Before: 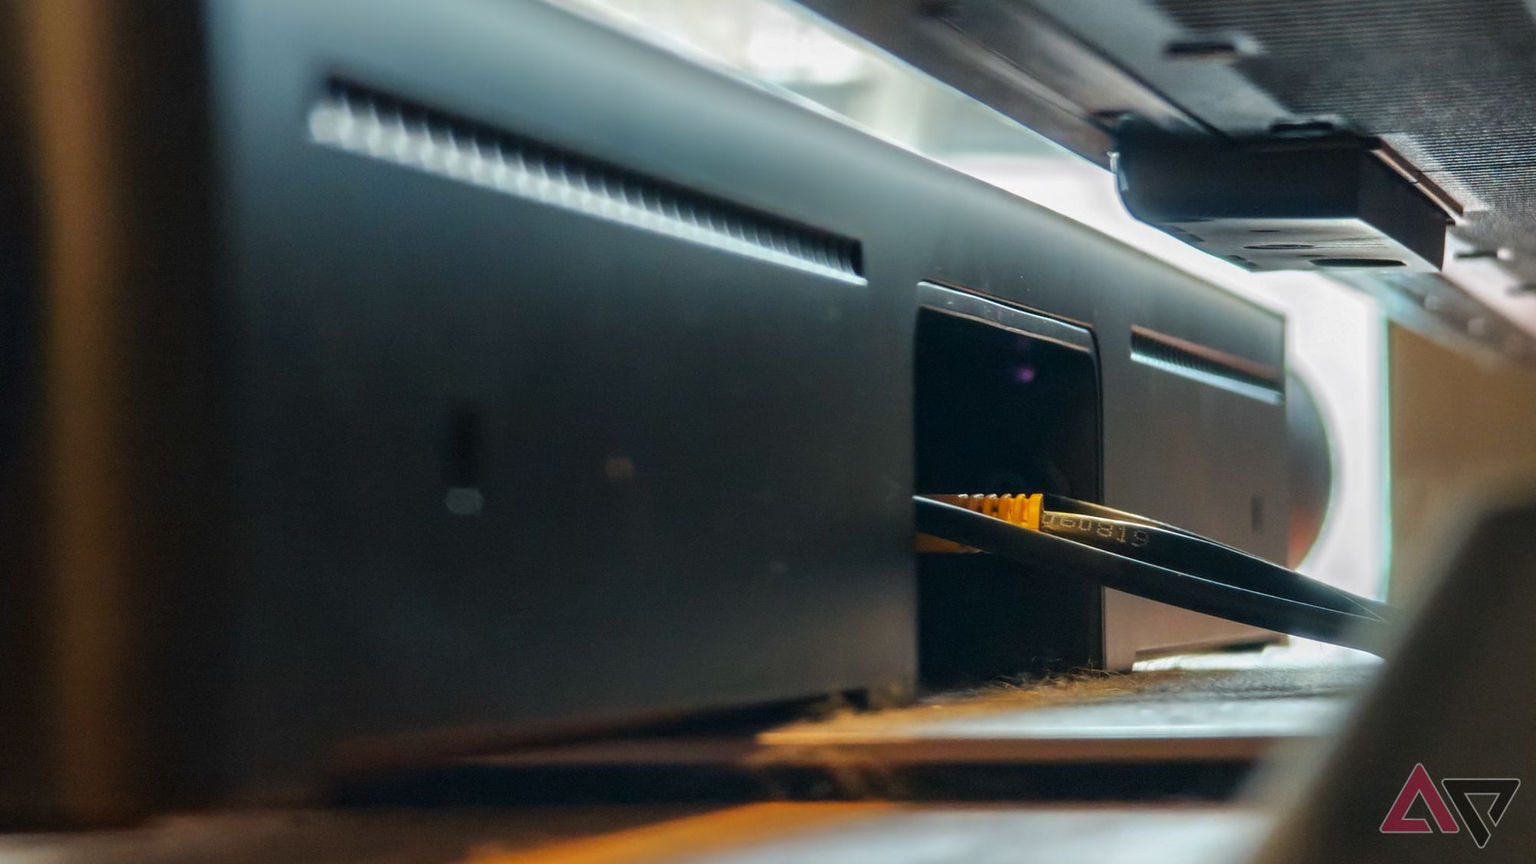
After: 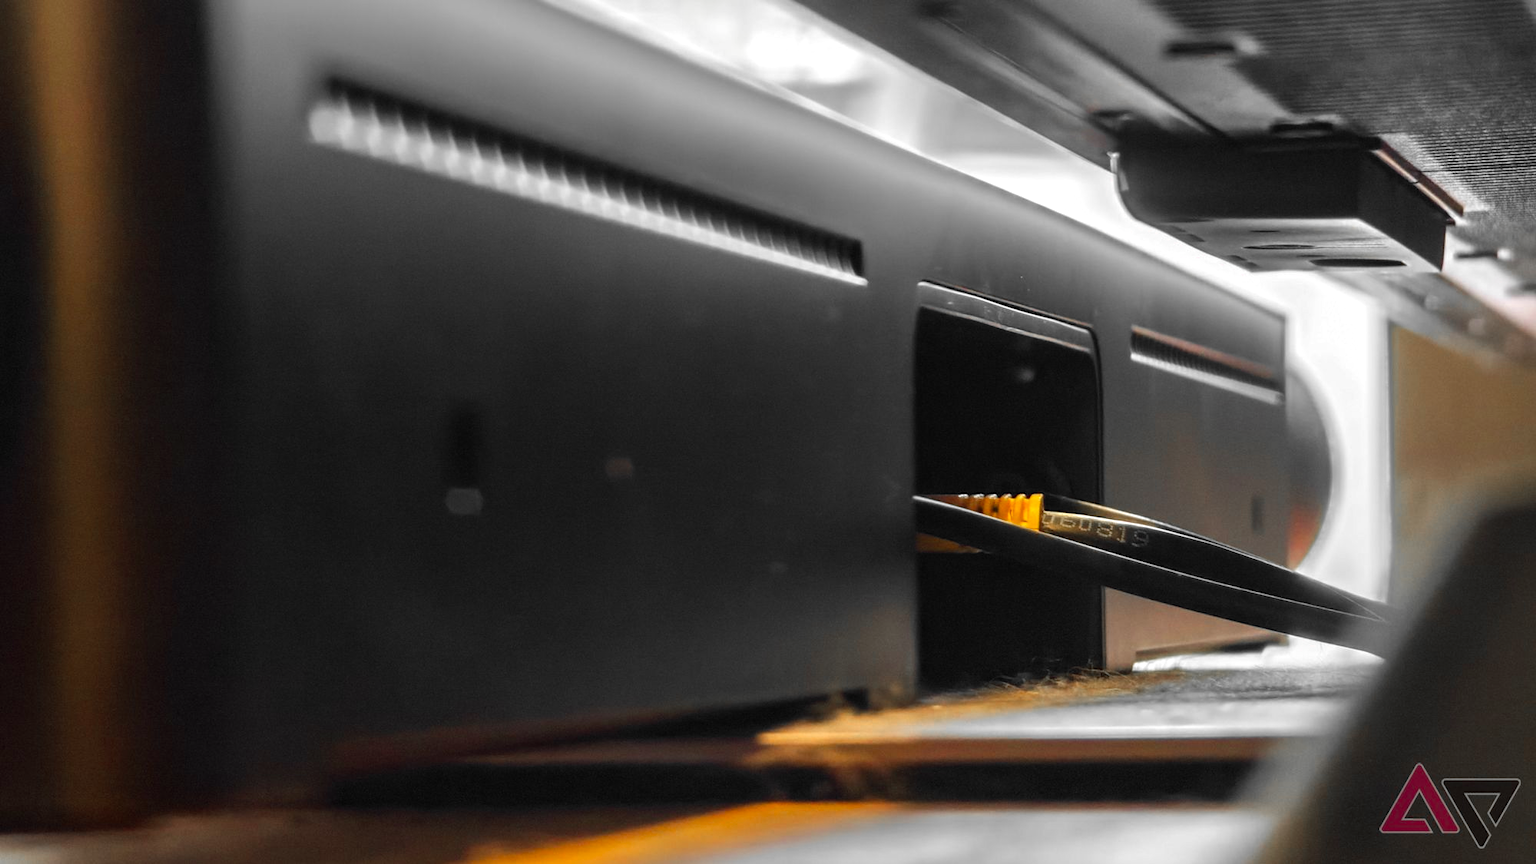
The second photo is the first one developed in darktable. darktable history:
color balance: lift [1, 1.001, 0.999, 1.001], gamma [1, 1.004, 1.007, 0.993], gain [1, 0.991, 0.987, 1.013], contrast 7.5%, contrast fulcrum 10%, output saturation 115%
color zones: curves: ch0 [(0, 0.447) (0.184, 0.543) (0.323, 0.476) (0.429, 0.445) (0.571, 0.443) (0.714, 0.451) (0.857, 0.452) (1, 0.447)]; ch1 [(0, 0.464) (0.176, 0.46) (0.287, 0.177) (0.429, 0.002) (0.571, 0) (0.714, 0) (0.857, 0) (1, 0.464)], mix 20%
